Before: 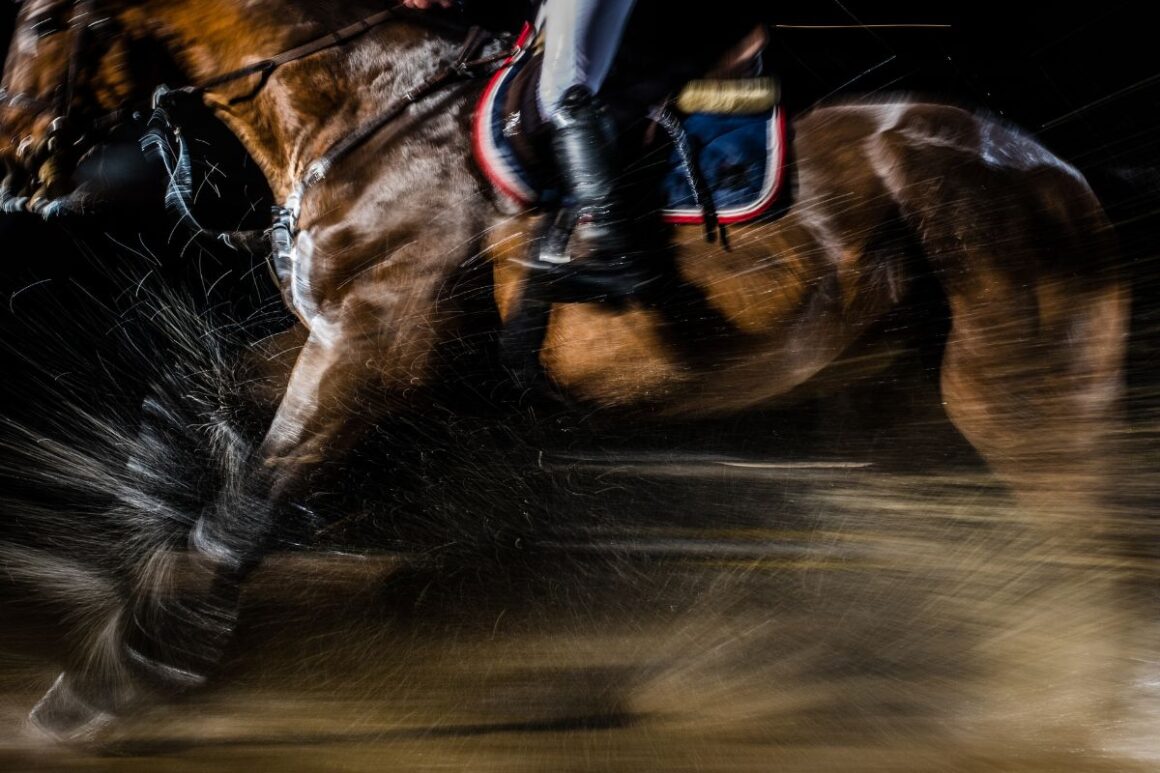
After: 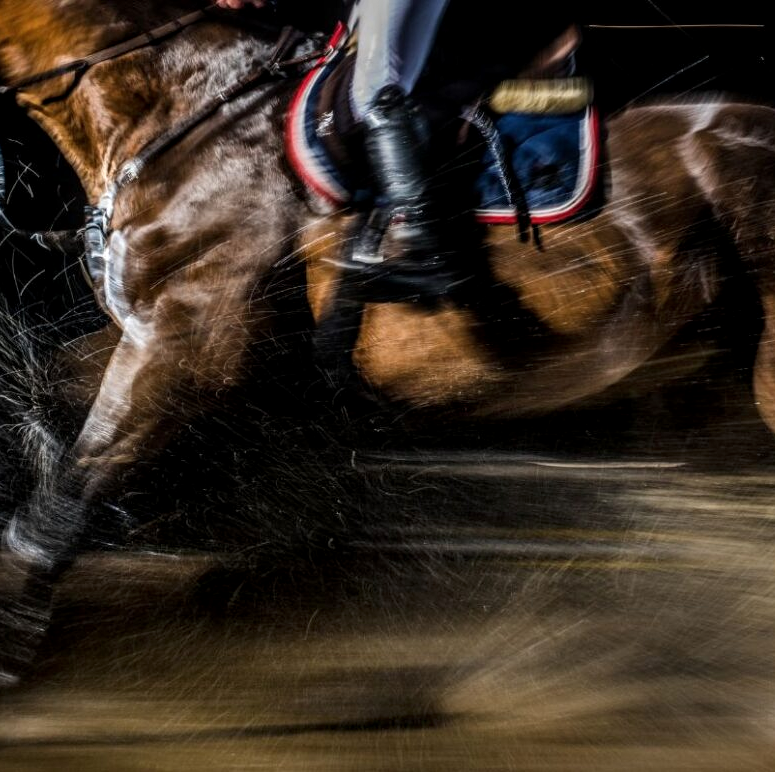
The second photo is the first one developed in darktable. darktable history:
local contrast: on, module defaults
crop and rotate: left 16.126%, right 16.983%
